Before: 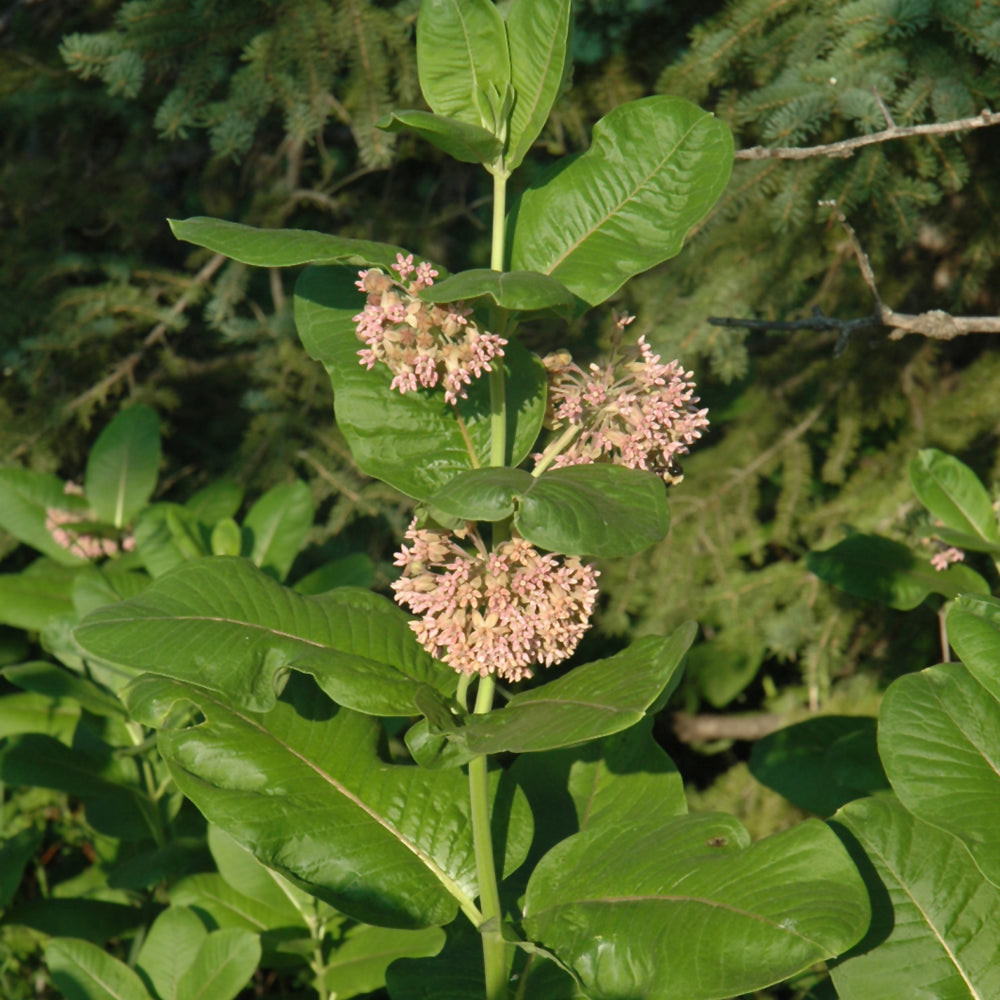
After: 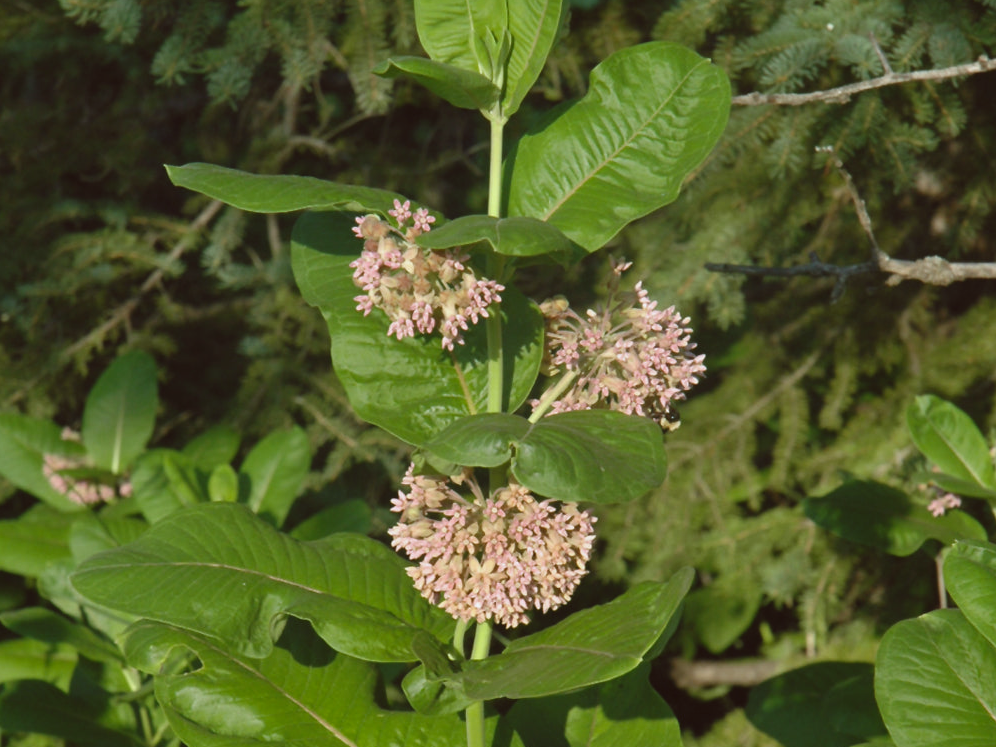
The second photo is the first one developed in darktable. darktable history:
white balance: red 0.948, green 1.02, blue 1.176
crop: left 0.387%, top 5.469%, bottom 19.809%
color balance: lift [1.005, 1.002, 0.998, 0.998], gamma [1, 1.021, 1.02, 0.979], gain [0.923, 1.066, 1.056, 0.934]
